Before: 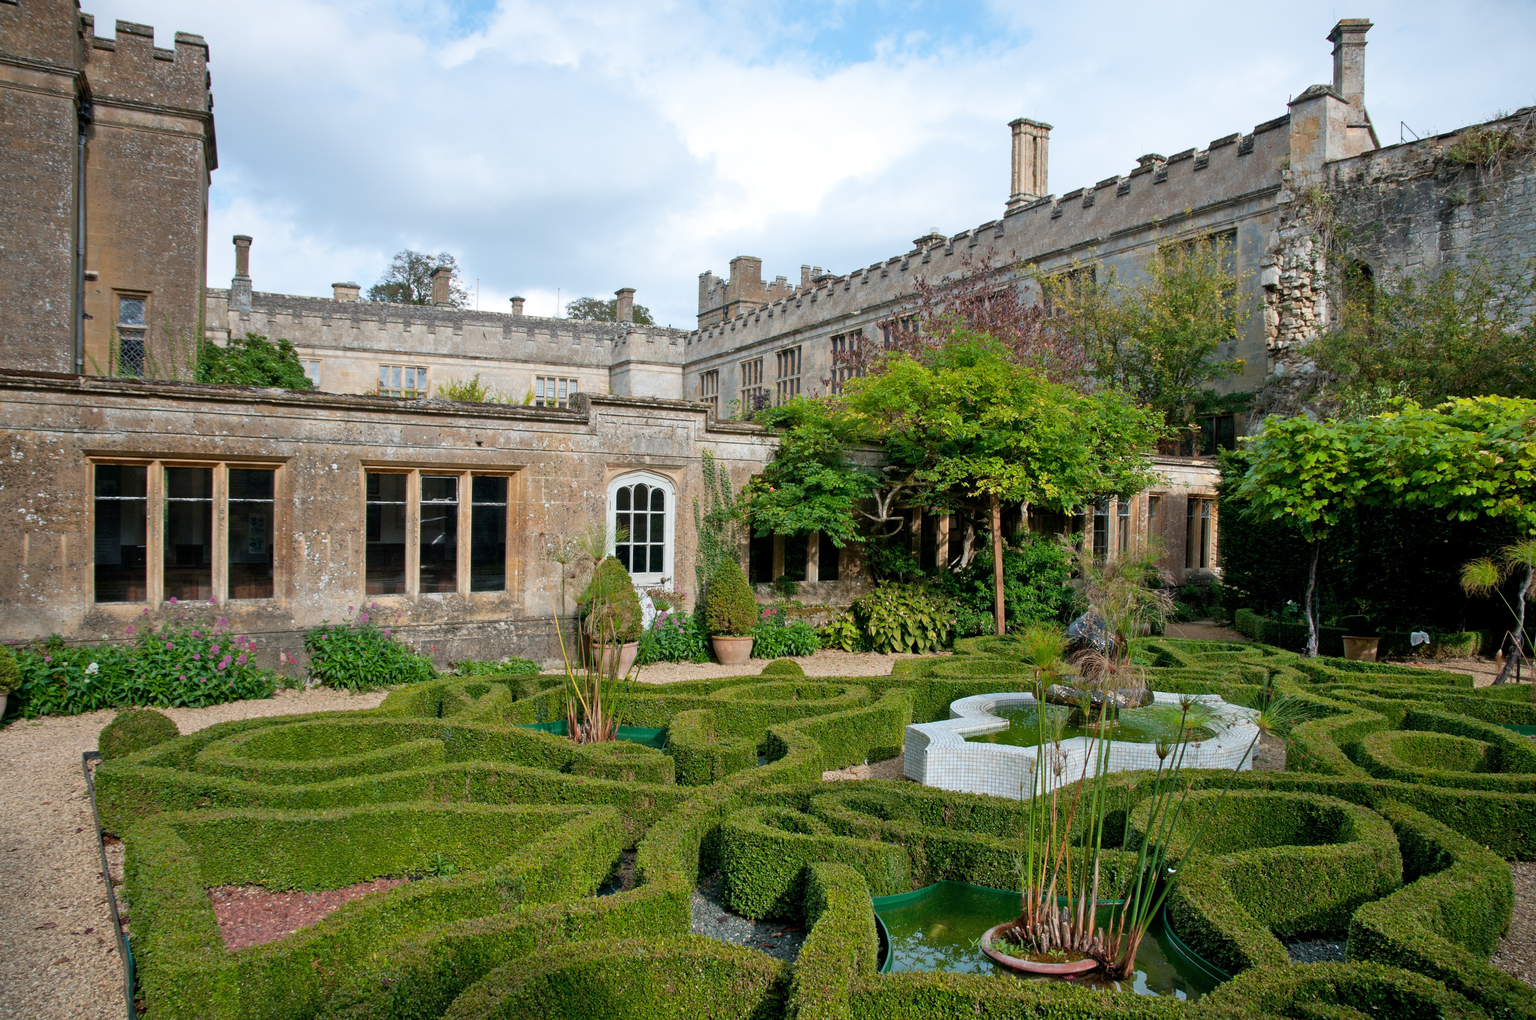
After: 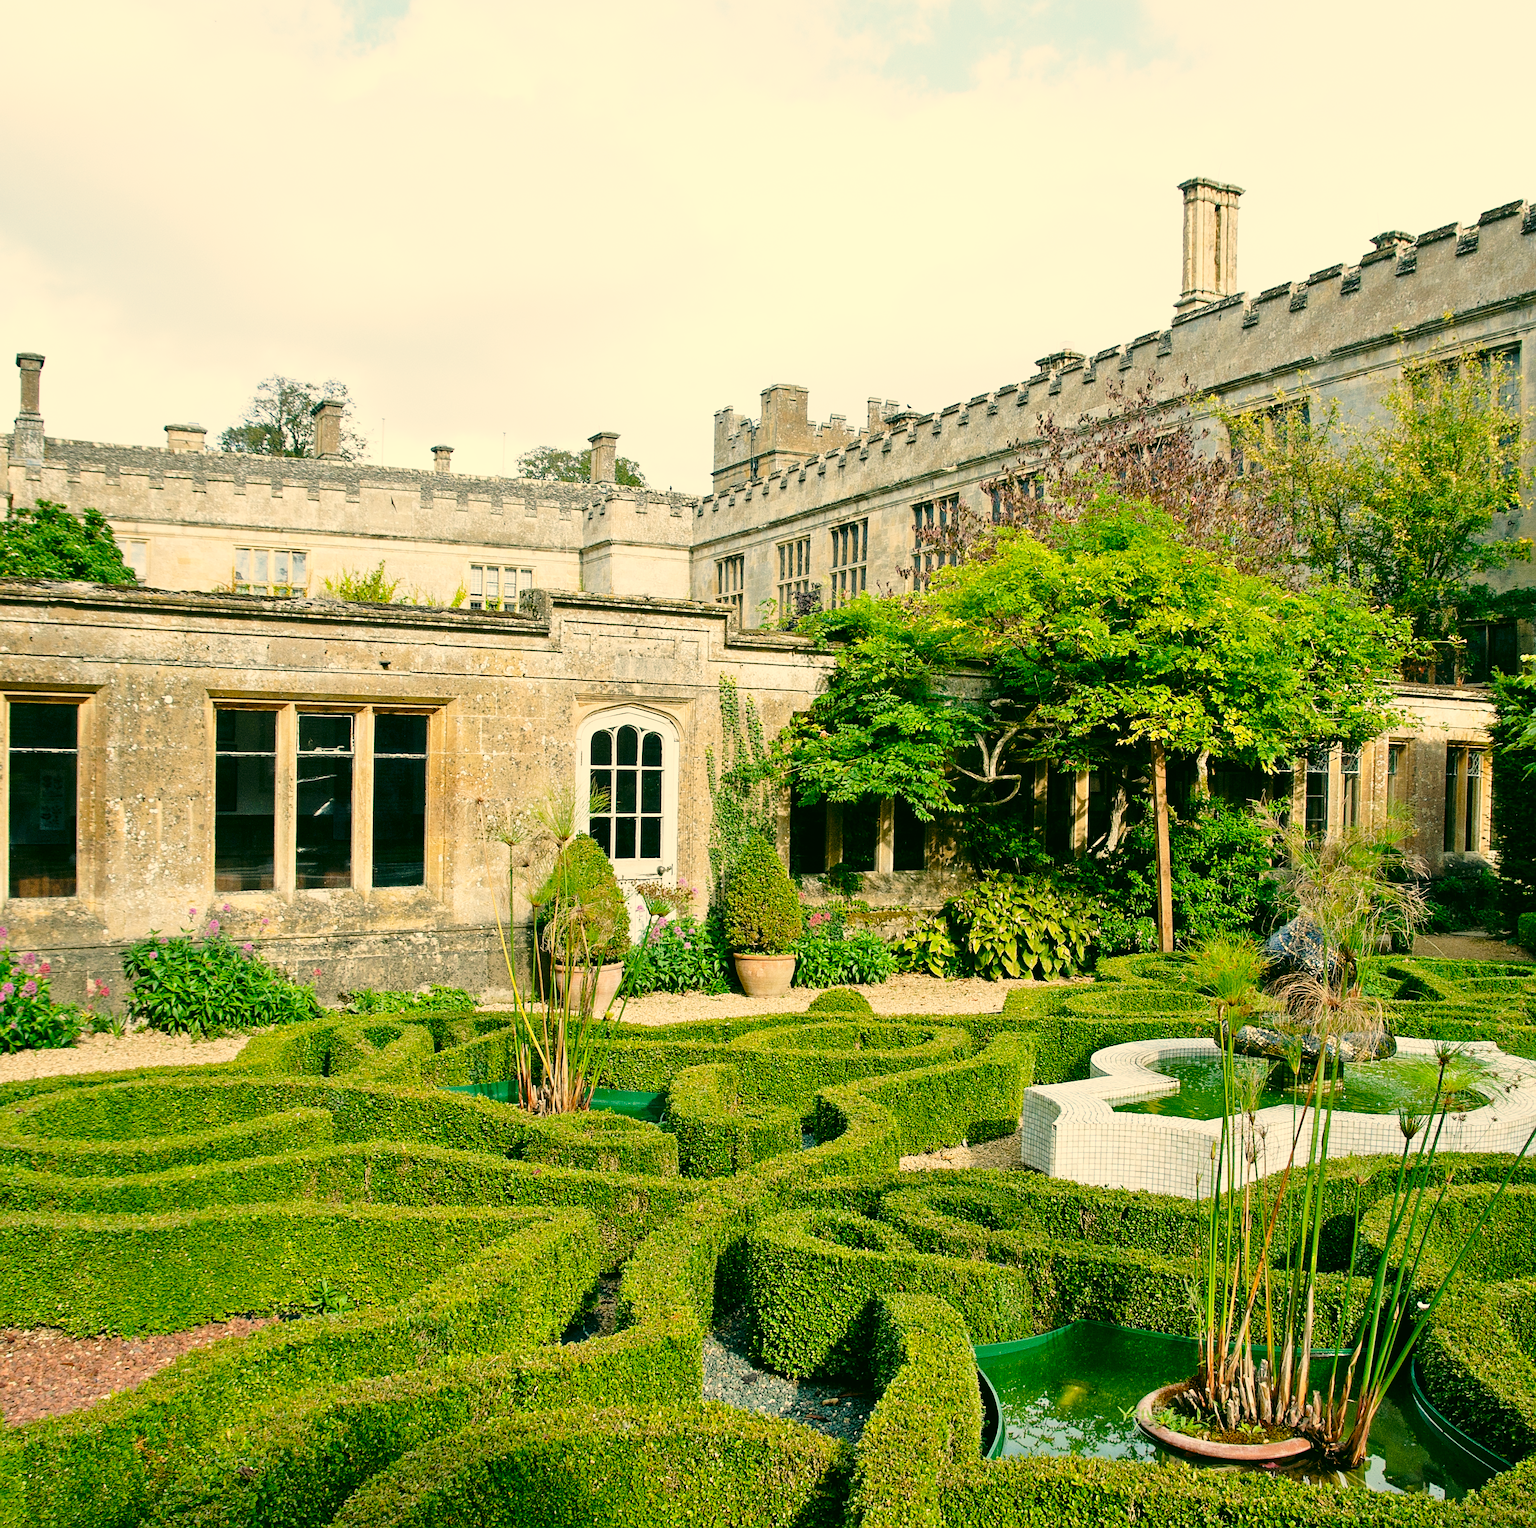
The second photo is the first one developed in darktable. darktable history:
tone equalizer: edges refinement/feathering 500, mask exposure compensation -1.57 EV, preserve details no
sharpen: amount 0.495
crop and rotate: left 14.496%, right 18.773%
base curve: curves: ch0 [(0, 0) (0.028, 0.03) (0.121, 0.232) (0.46, 0.748) (0.859, 0.968) (1, 1)], preserve colors none
color correction: highlights a* 5.29, highlights b* 24.22, shadows a* -16.3, shadows b* 3.89
